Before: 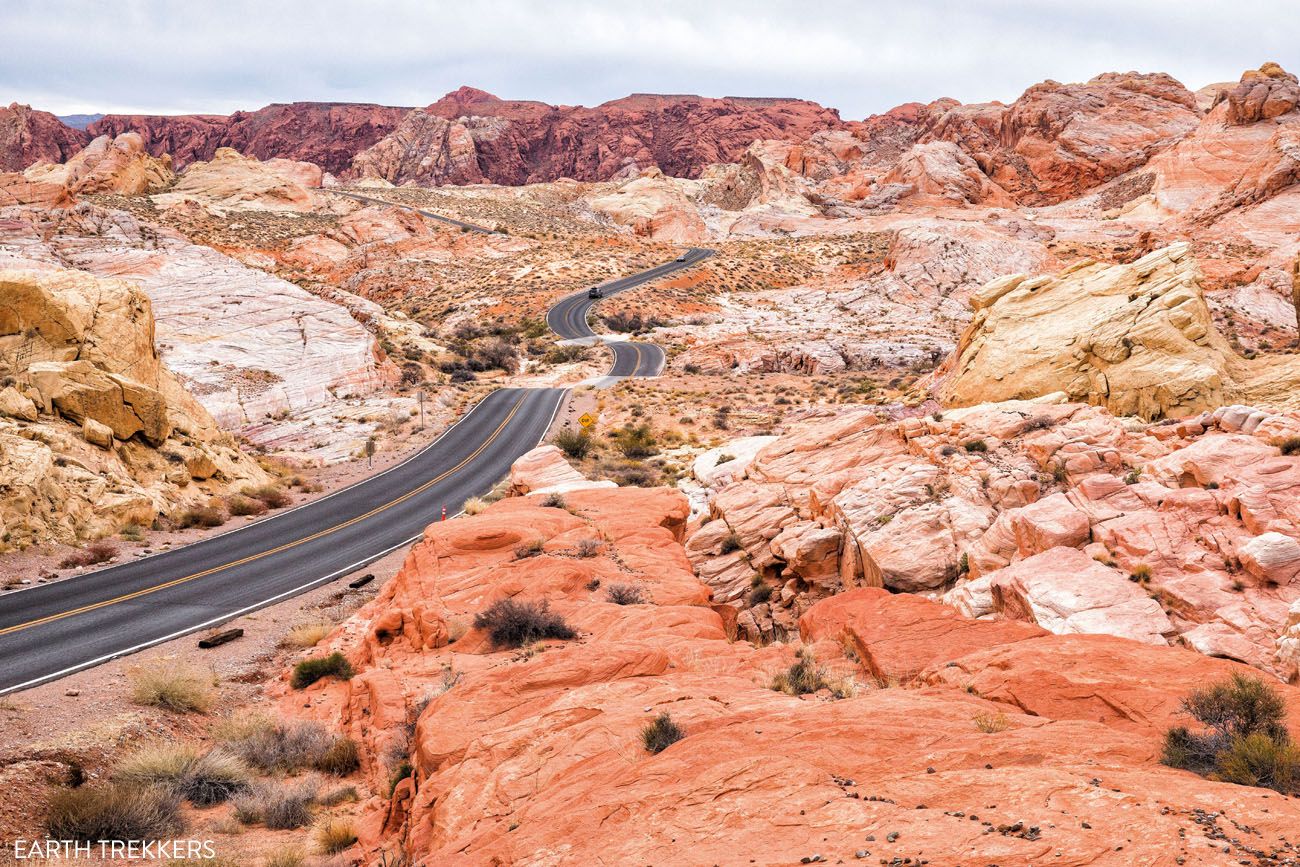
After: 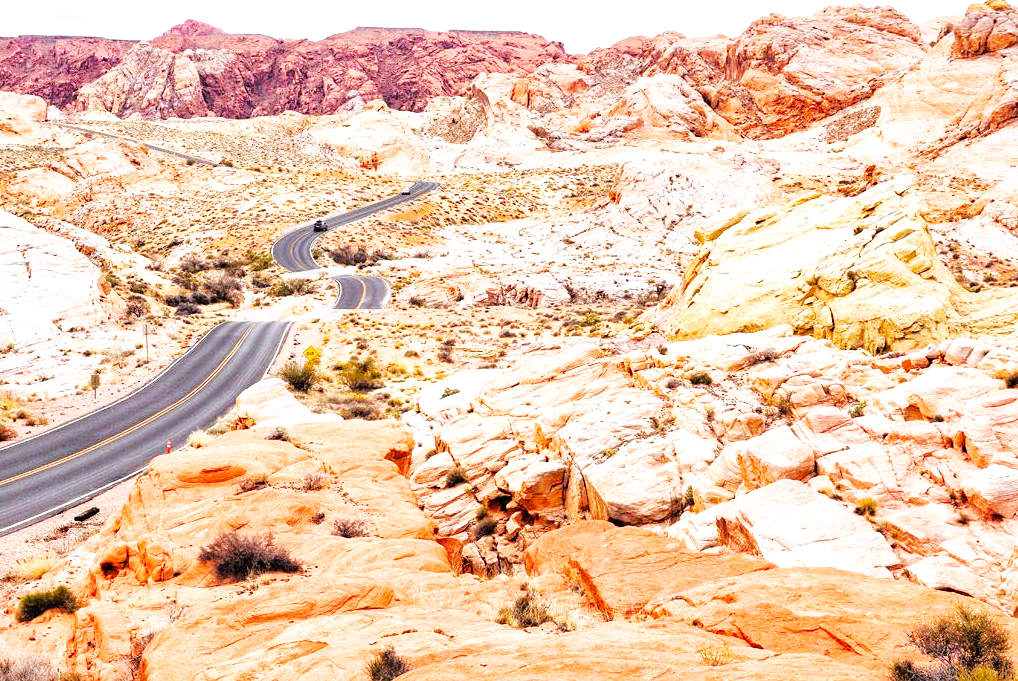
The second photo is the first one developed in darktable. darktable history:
crop and rotate: left 21.226%, top 7.81%, right 0.405%, bottom 13.63%
shadows and highlights: shadows 9.15, white point adjustment 0.952, highlights -39.37
base curve: curves: ch0 [(0, 0) (0.007, 0.004) (0.027, 0.03) (0.046, 0.07) (0.207, 0.54) (0.442, 0.872) (0.673, 0.972) (1, 1)], preserve colors none
